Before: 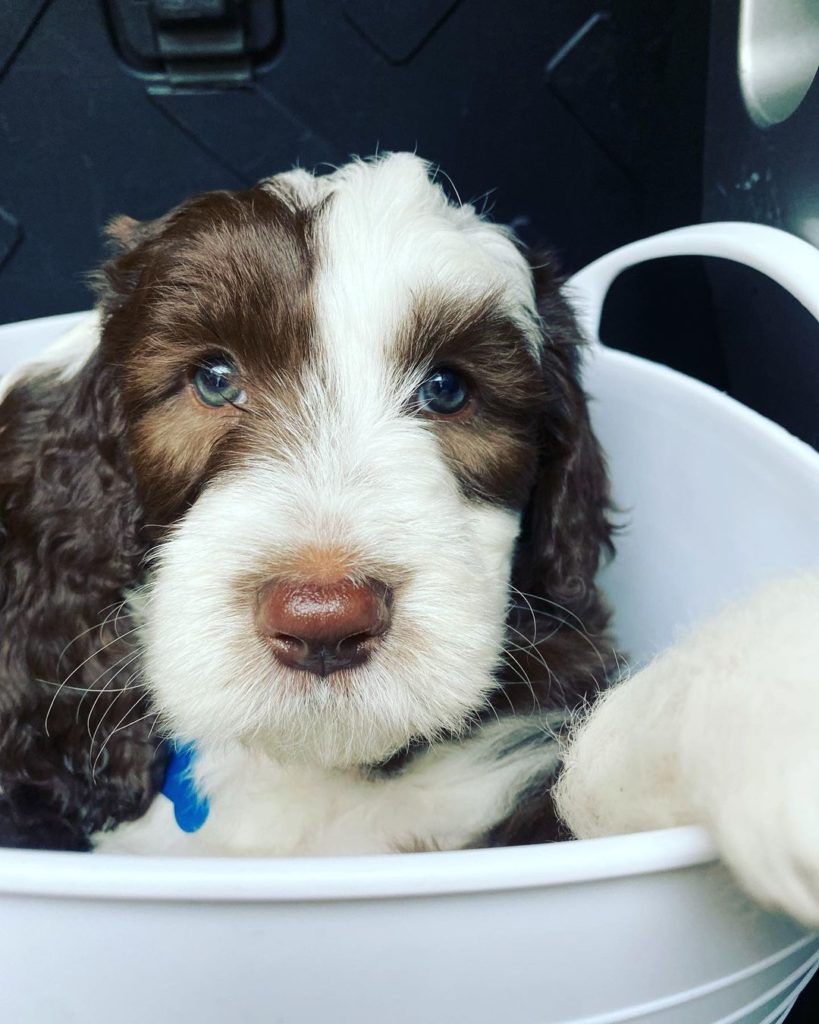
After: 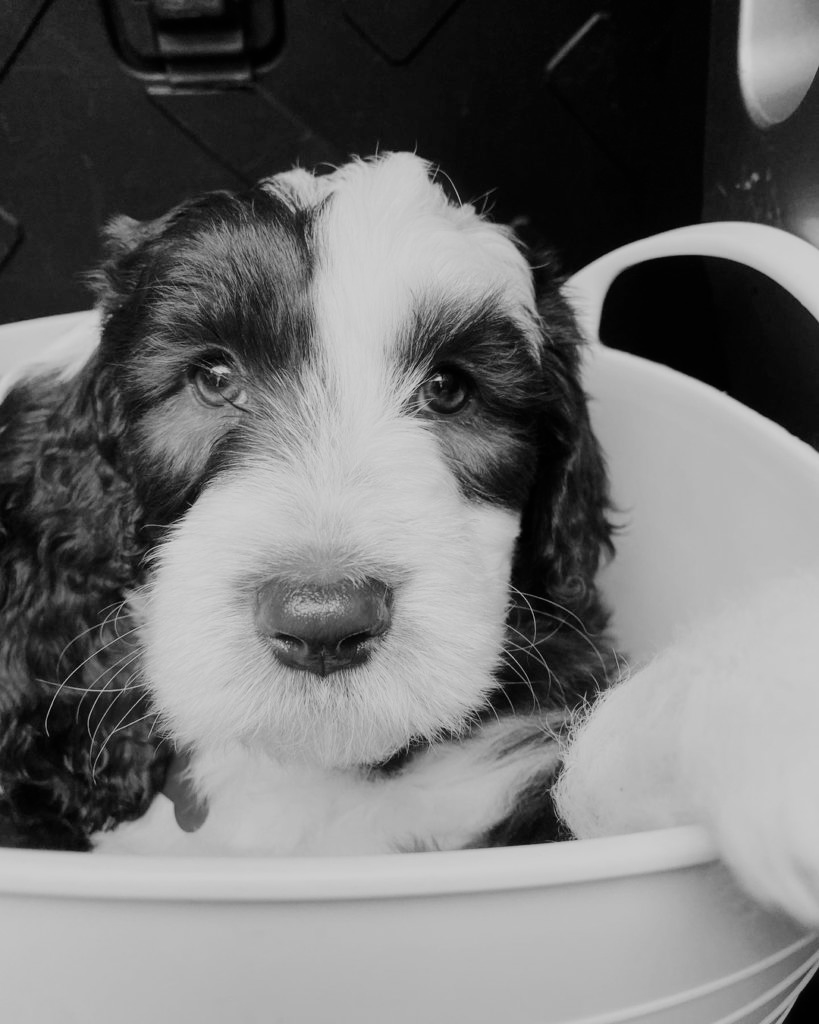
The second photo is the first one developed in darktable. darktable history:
haze removal: strength -0.05
filmic rgb: black relative exposure -7.65 EV, white relative exposure 4.56 EV, hardness 3.61
monochrome: a 32, b 64, size 2.3
